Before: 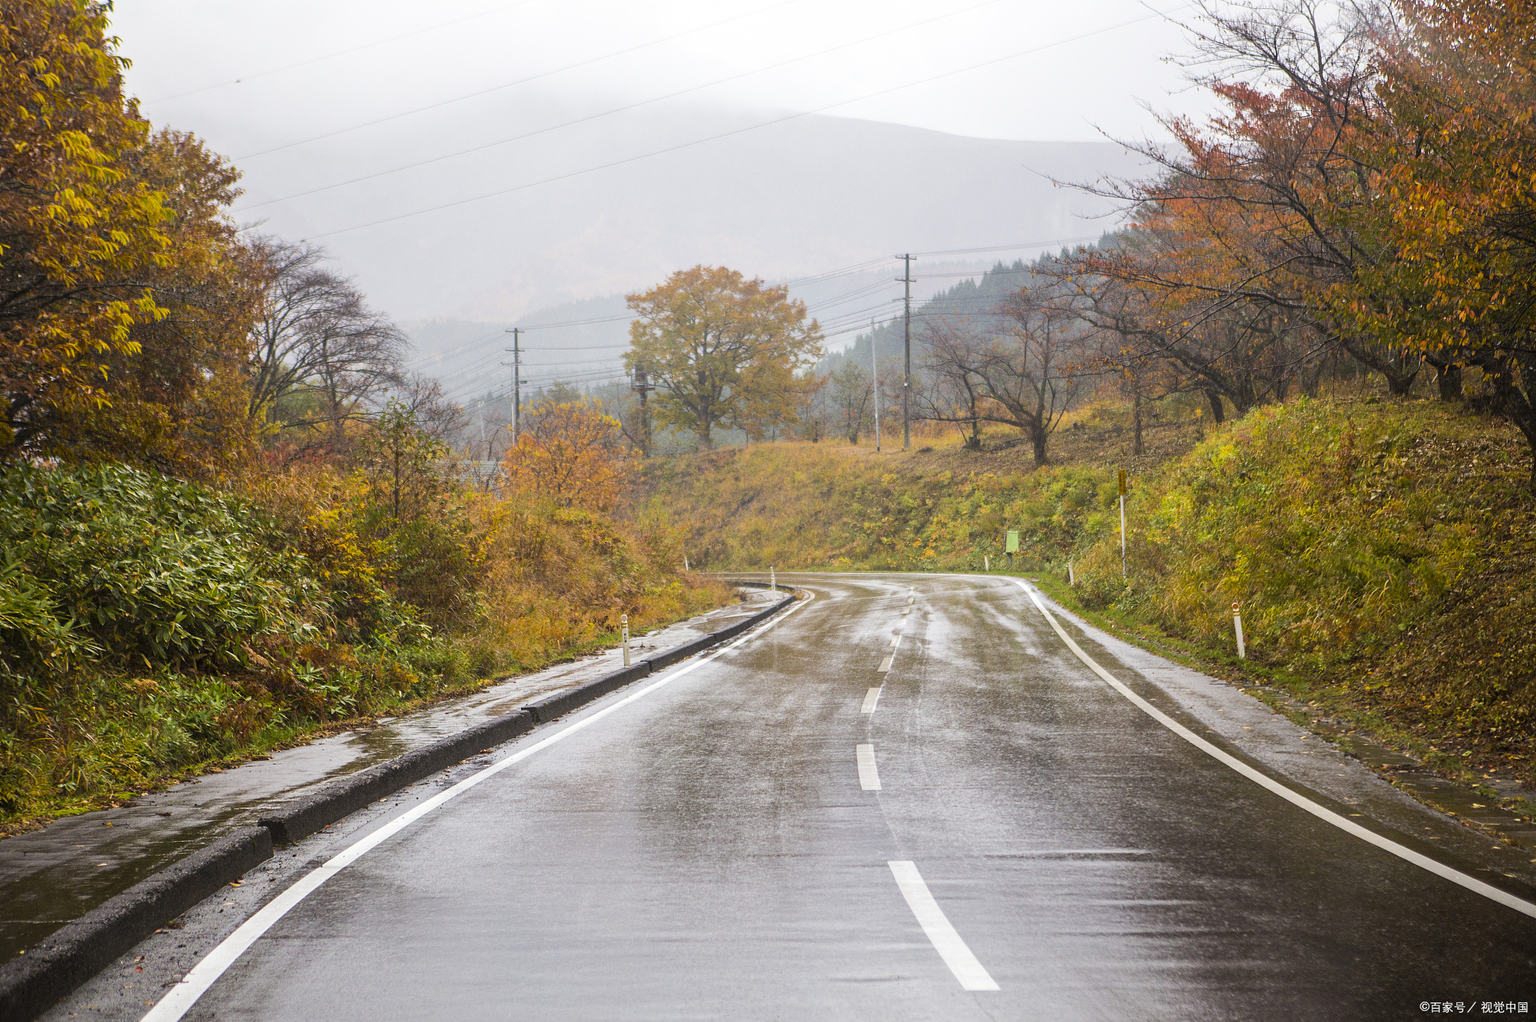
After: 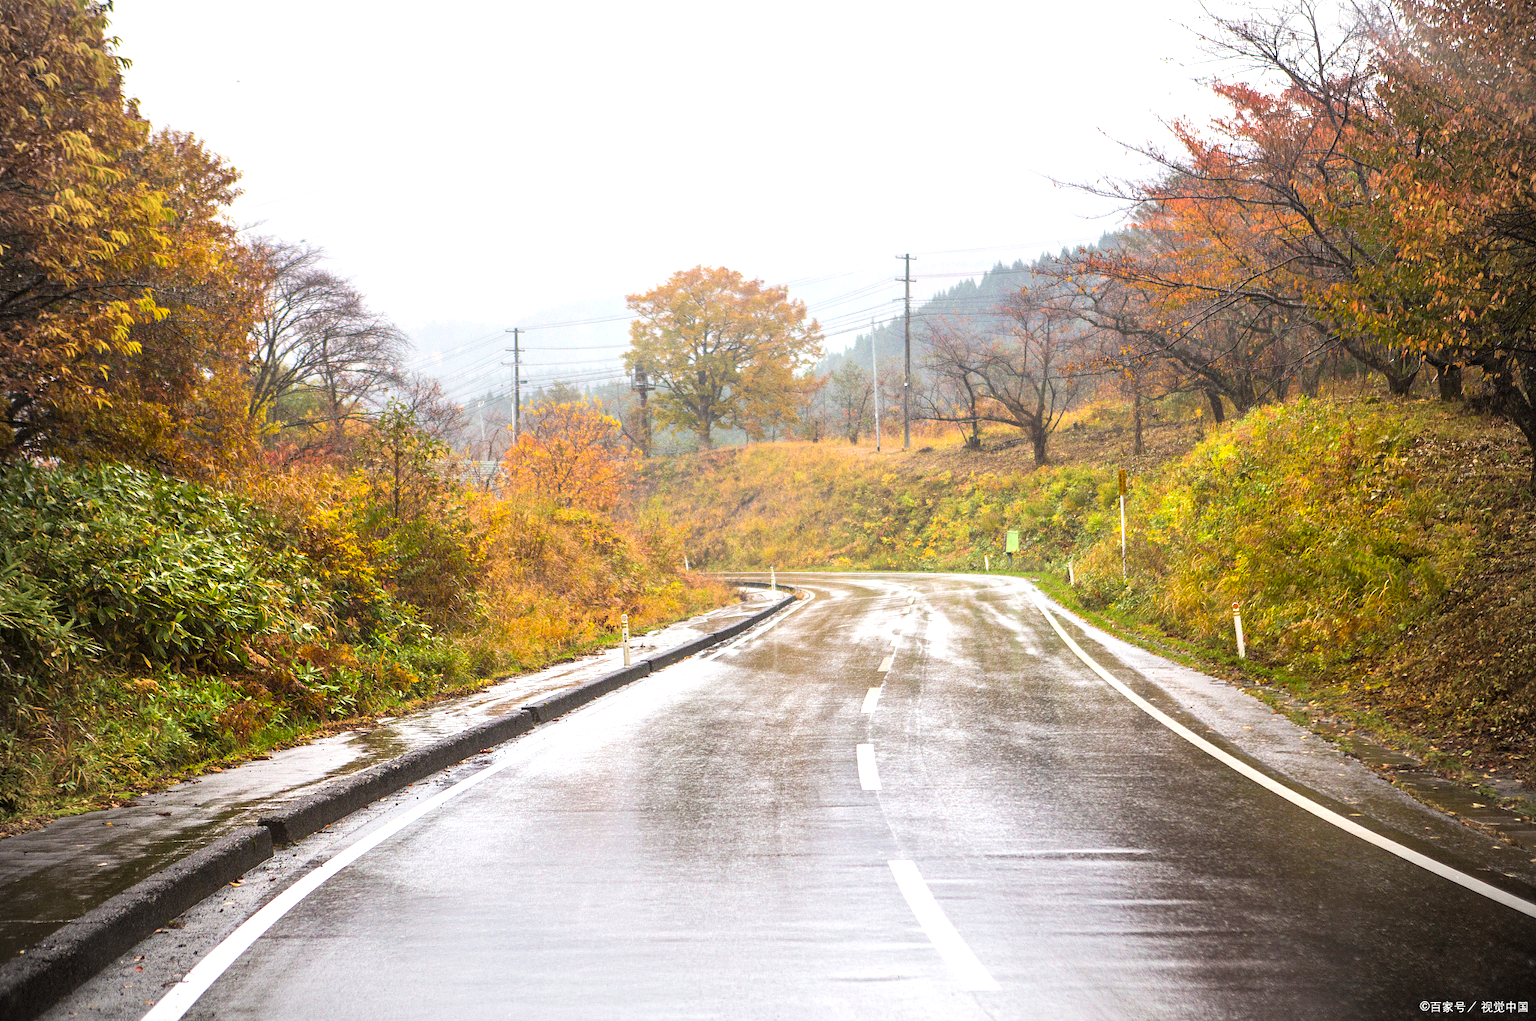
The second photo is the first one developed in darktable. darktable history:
vignetting: fall-off radius 61.04%, brightness -0.447, saturation -0.689
exposure: black level correction 0, exposure 0.685 EV, compensate highlight preservation false
tone equalizer: on, module defaults
